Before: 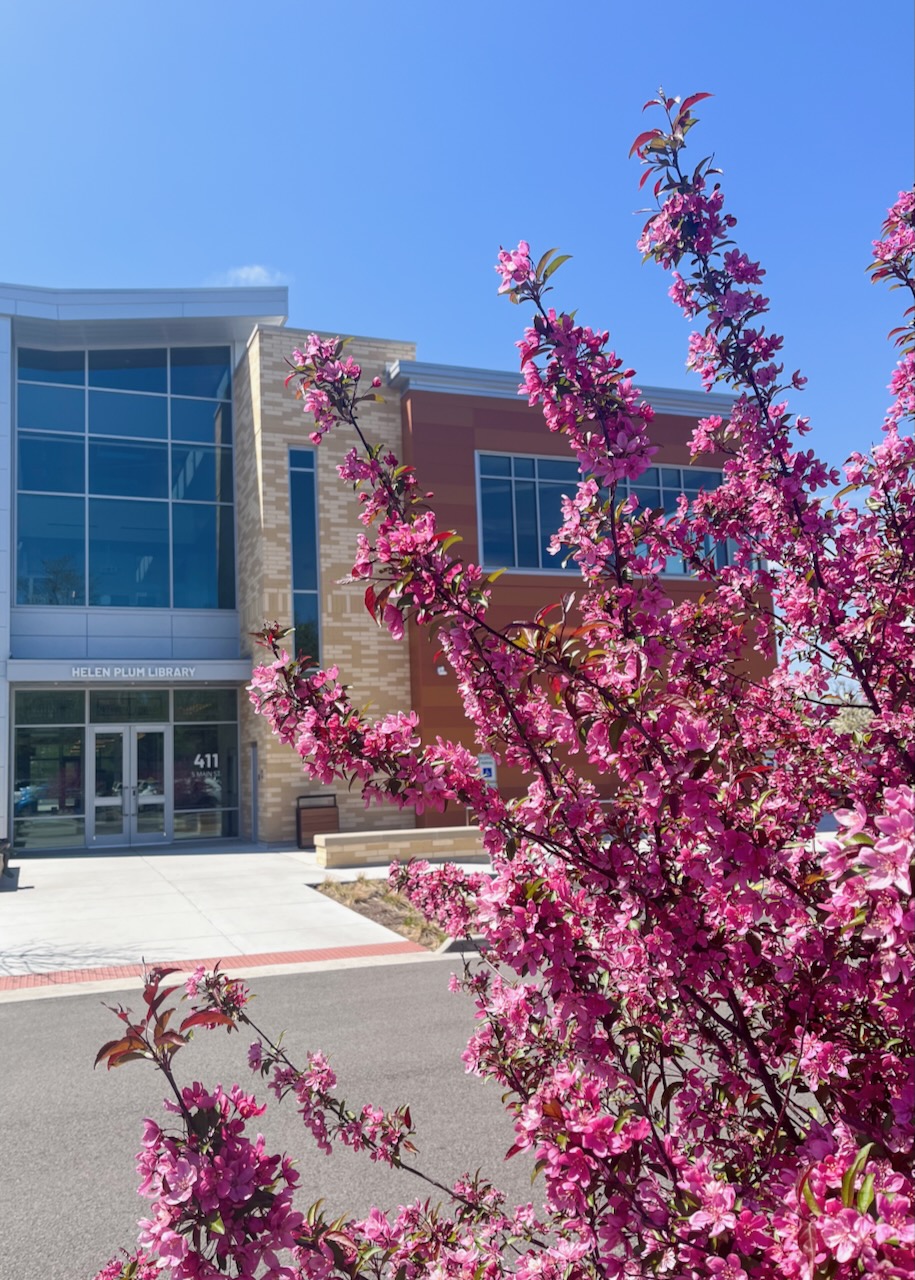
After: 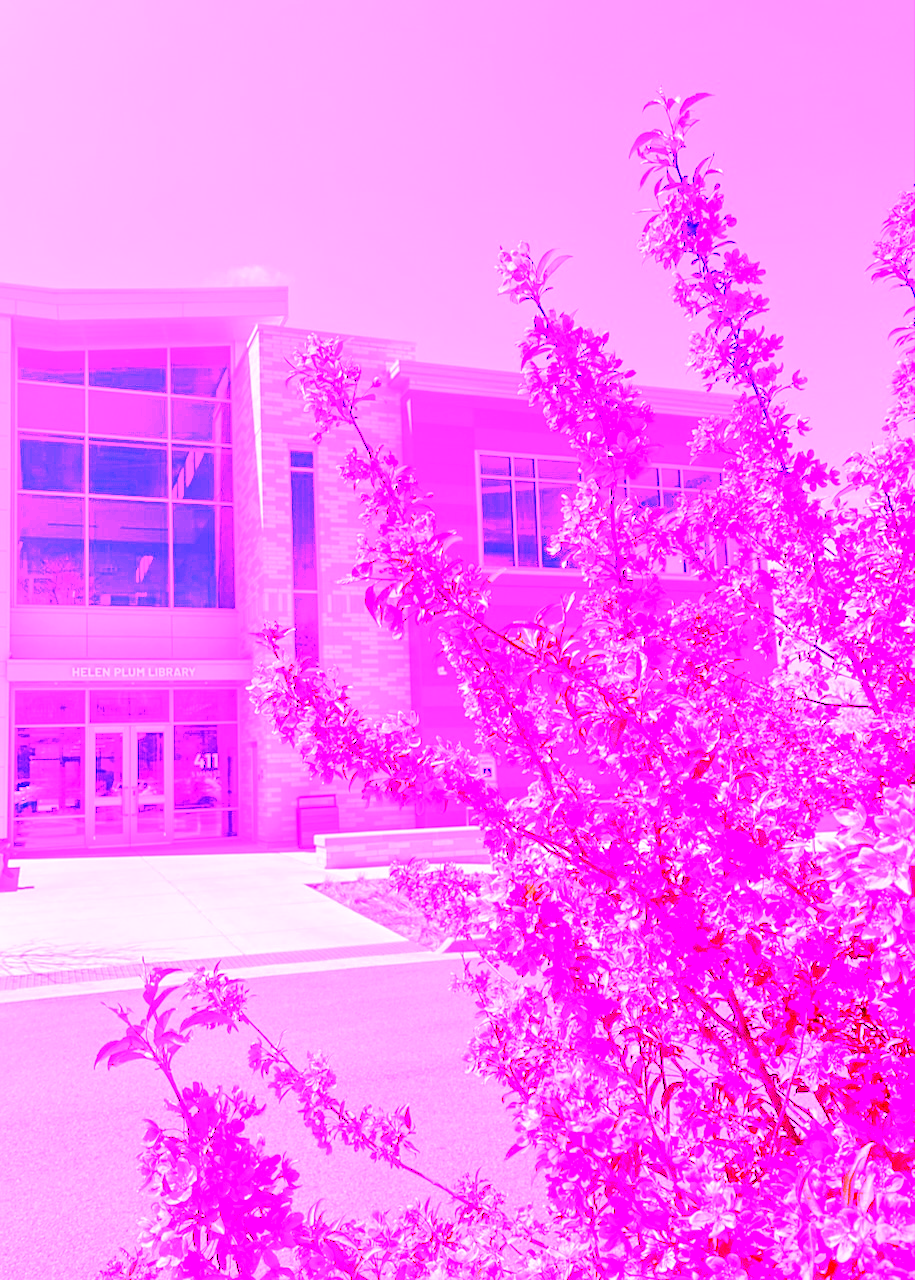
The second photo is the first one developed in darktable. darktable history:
sharpen: on, module defaults
white balance: red 8, blue 8
